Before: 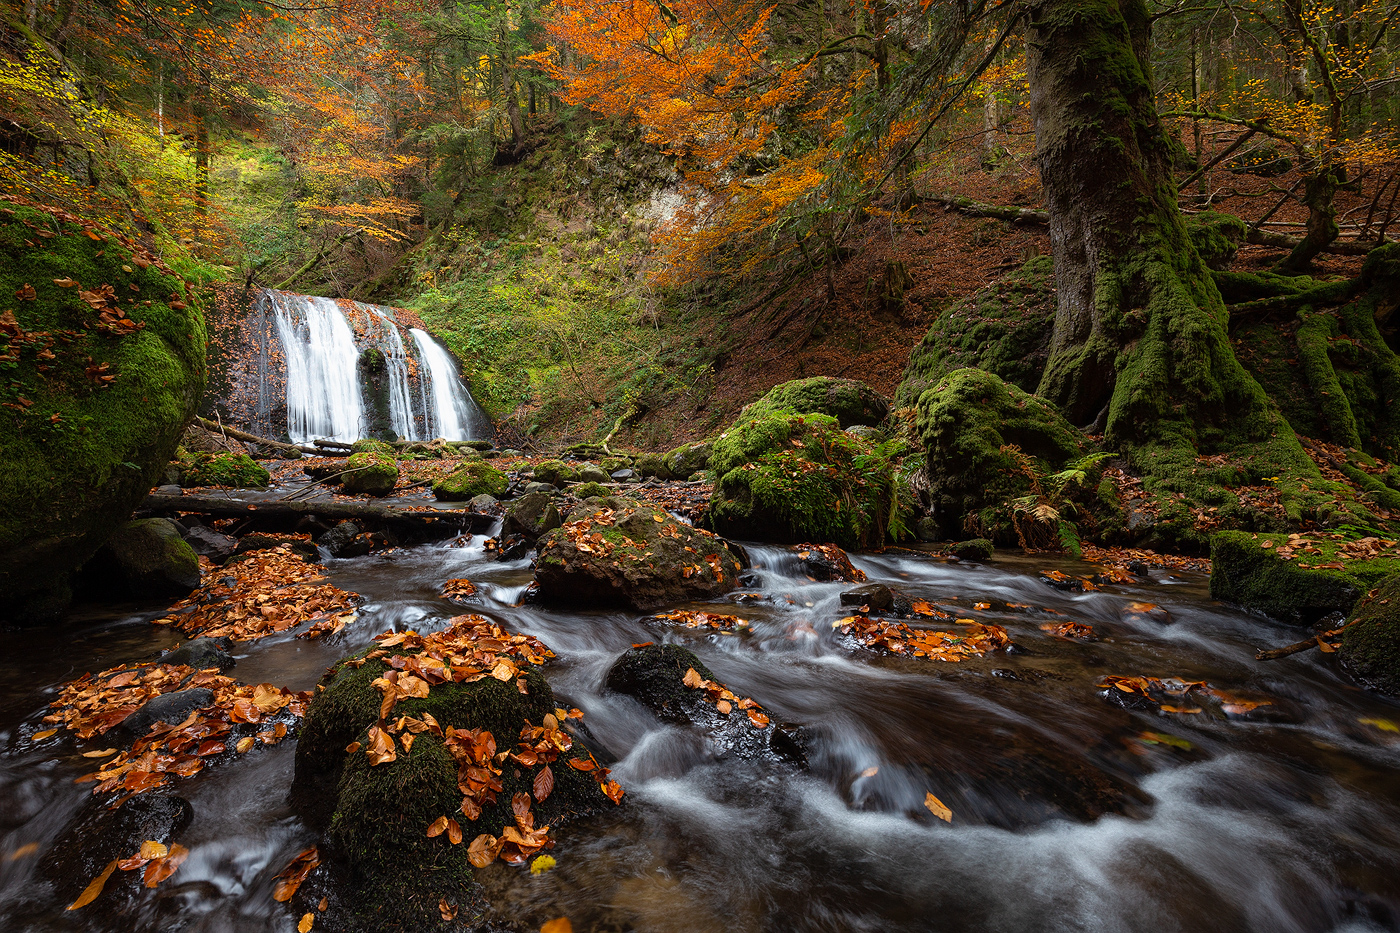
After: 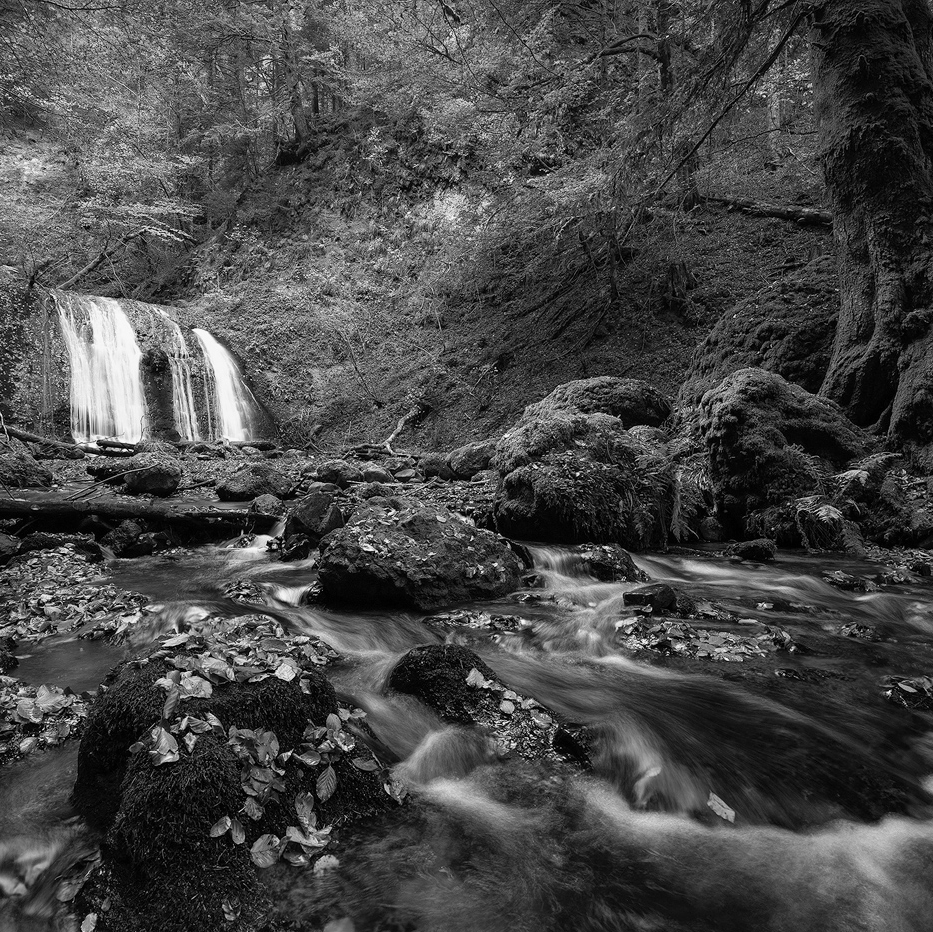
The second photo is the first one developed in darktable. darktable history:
crop and rotate: left 15.546%, right 17.787%
velvia: strength 30%
monochrome: a 32, b 64, size 2.3
